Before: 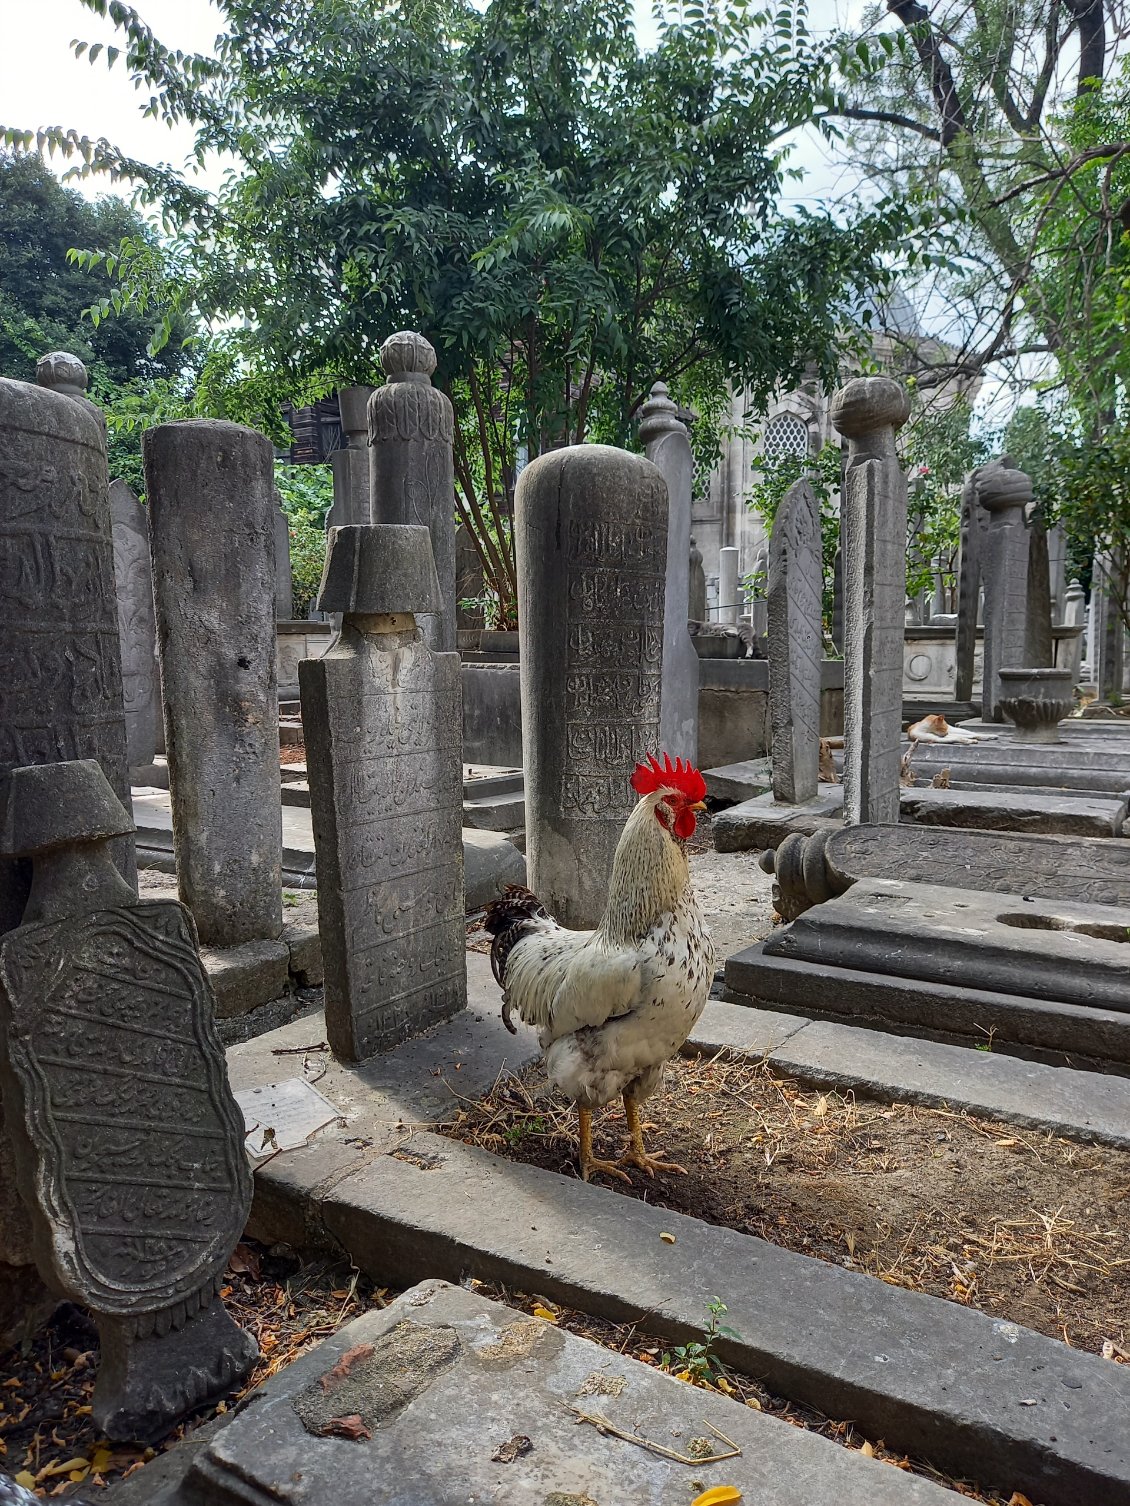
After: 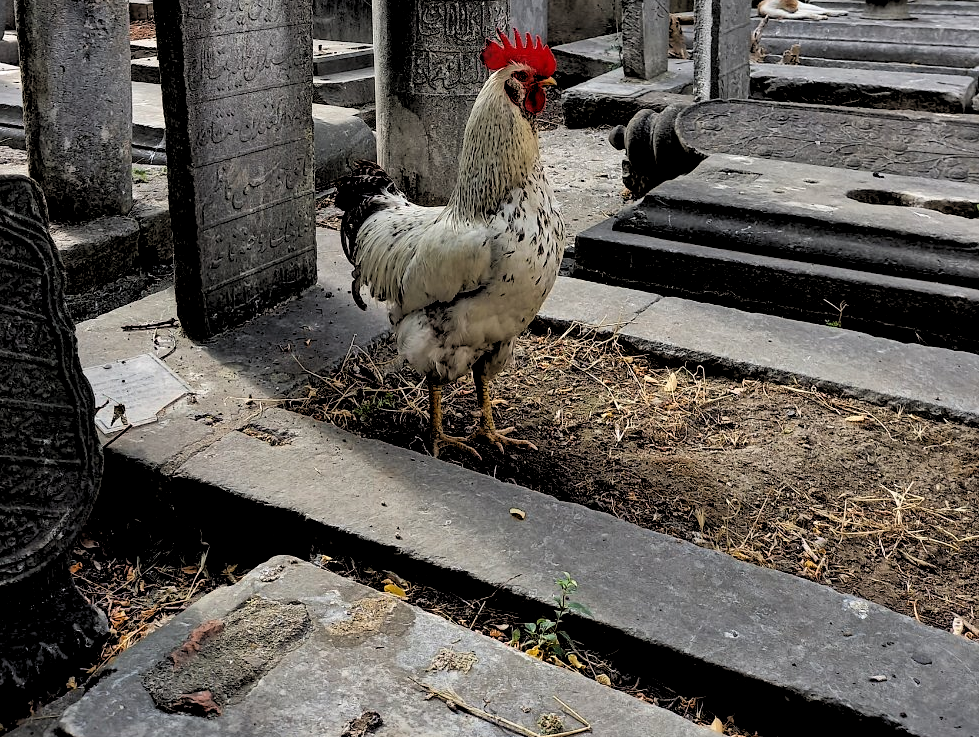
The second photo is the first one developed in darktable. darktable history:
crop and rotate: left 13.306%, top 48.129%, bottom 2.928%
rgb levels: levels [[0.034, 0.472, 0.904], [0, 0.5, 1], [0, 0.5, 1]]
